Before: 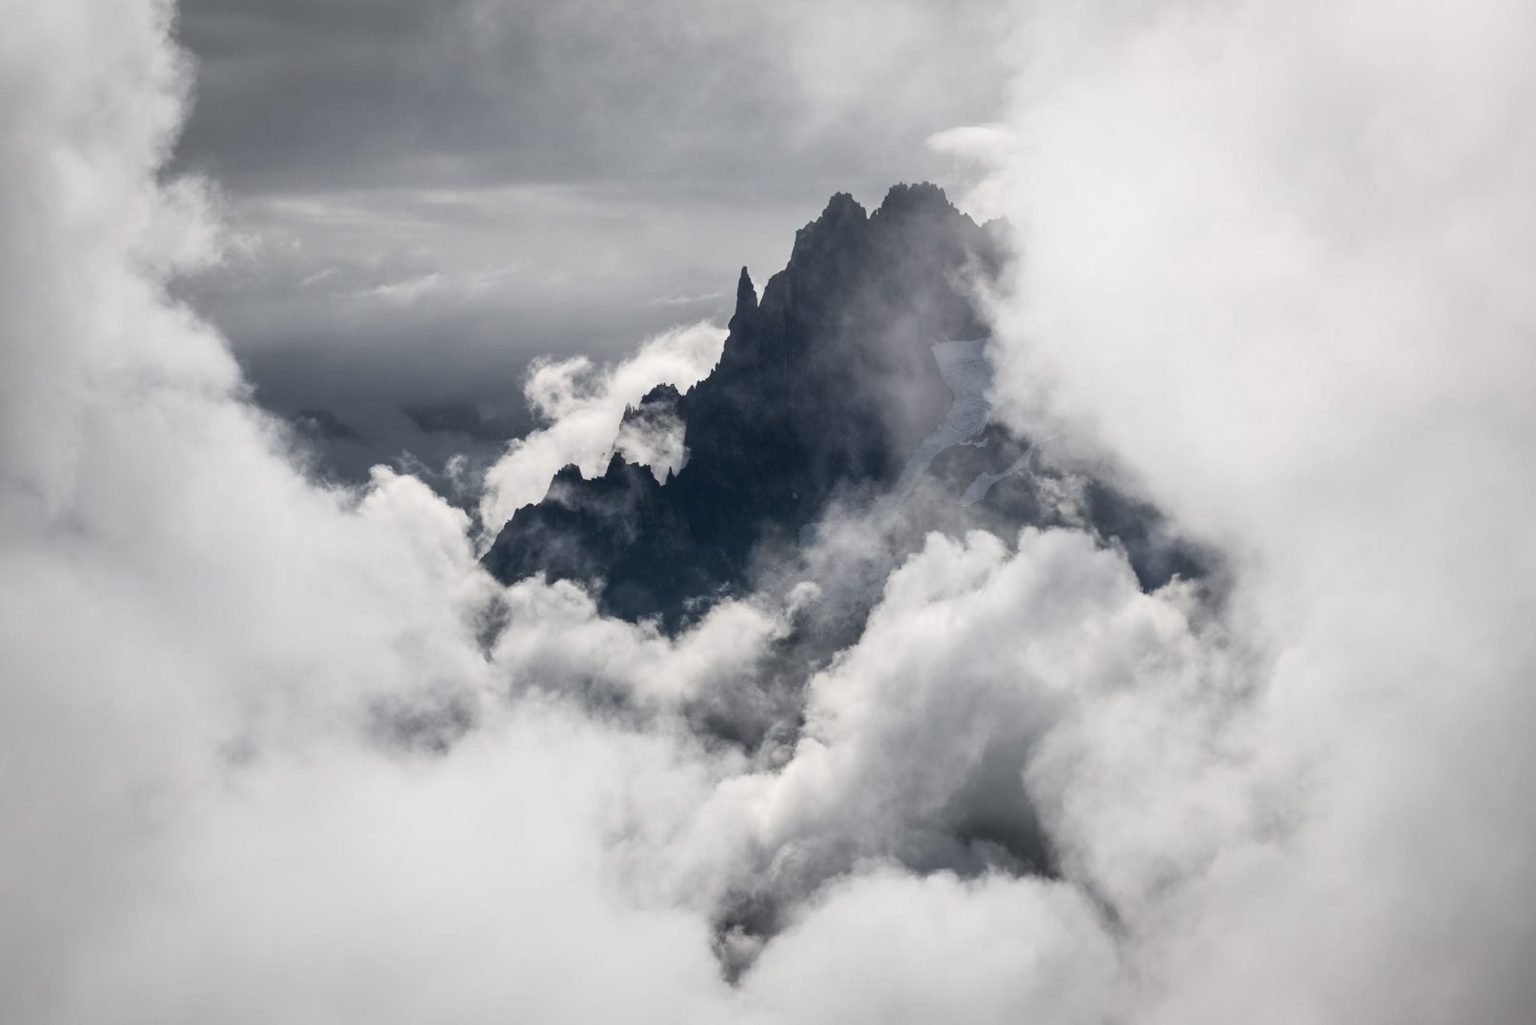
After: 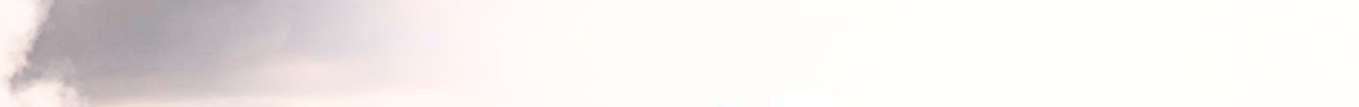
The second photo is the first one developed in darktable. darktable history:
white balance: red 1.127, blue 0.943
base curve: curves: ch0 [(0, 0.003) (0.001, 0.002) (0.006, 0.004) (0.02, 0.022) (0.048, 0.086) (0.094, 0.234) (0.162, 0.431) (0.258, 0.629) (0.385, 0.8) (0.548, 0.918) (0.751, 0.988) (1, 1)], preserve colors none
crop and rotate: left 9.644%, top 9.491%, right 6.021%, bottom 80.509%
bloom: threshold 82.5%, strength 16.25%
haze removal: strength 0.42, compatibility mode true, adaptive false
